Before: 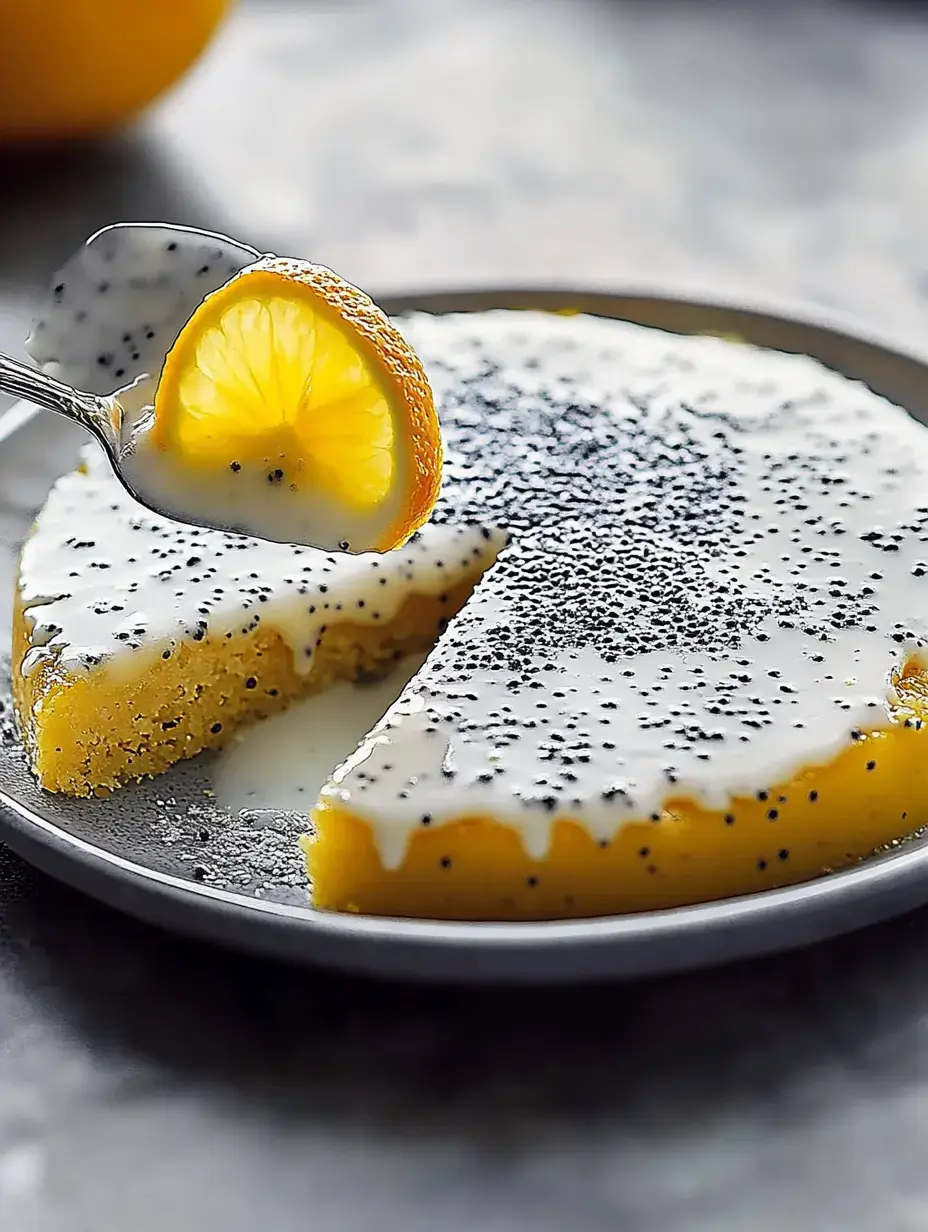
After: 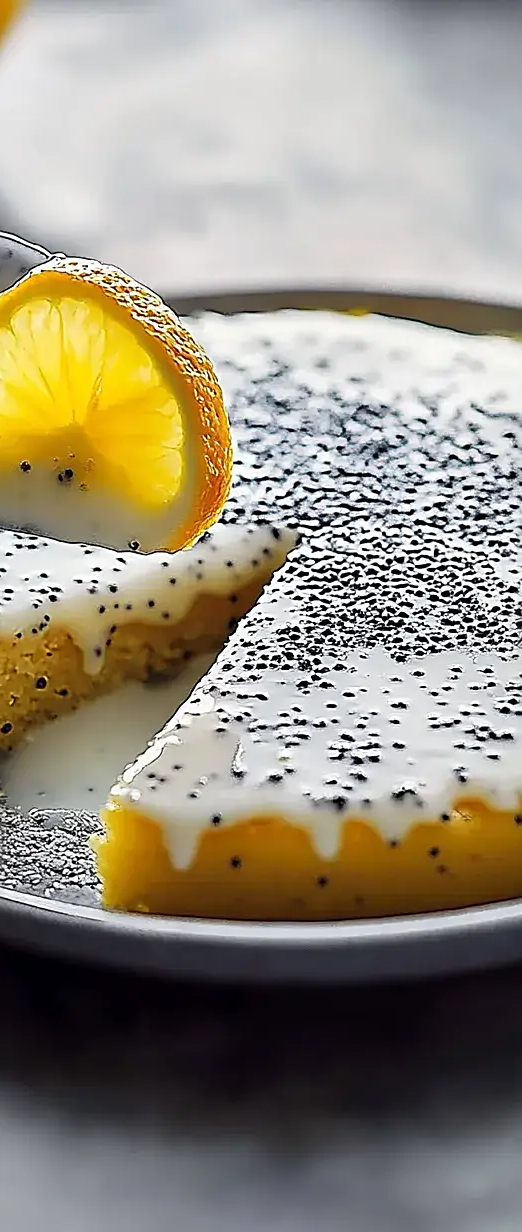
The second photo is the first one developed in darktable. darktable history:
sharpen: on, module defaults
crop and rotate: left 22.661%, right 21.013%
